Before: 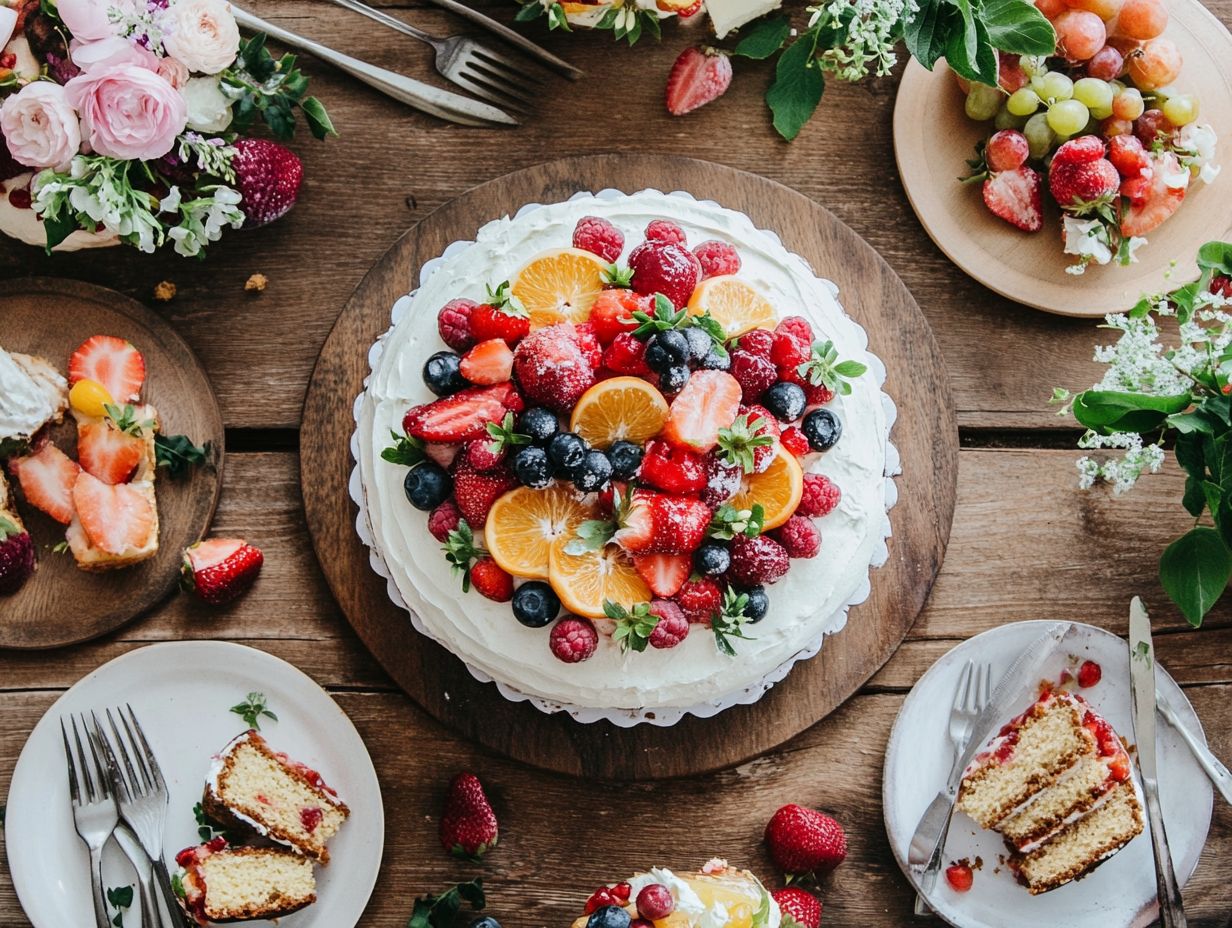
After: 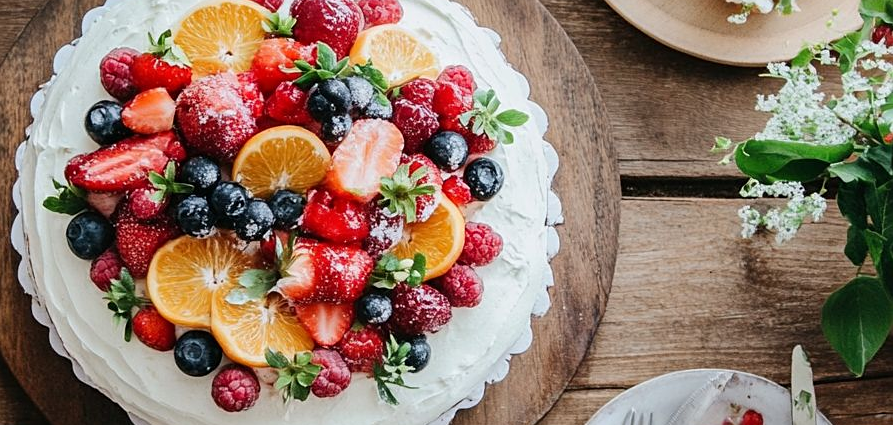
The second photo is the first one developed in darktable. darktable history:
crop and rotate: left 27.509%, top 27.08%, bottom 27.099%
sharpen: amount 0.209
